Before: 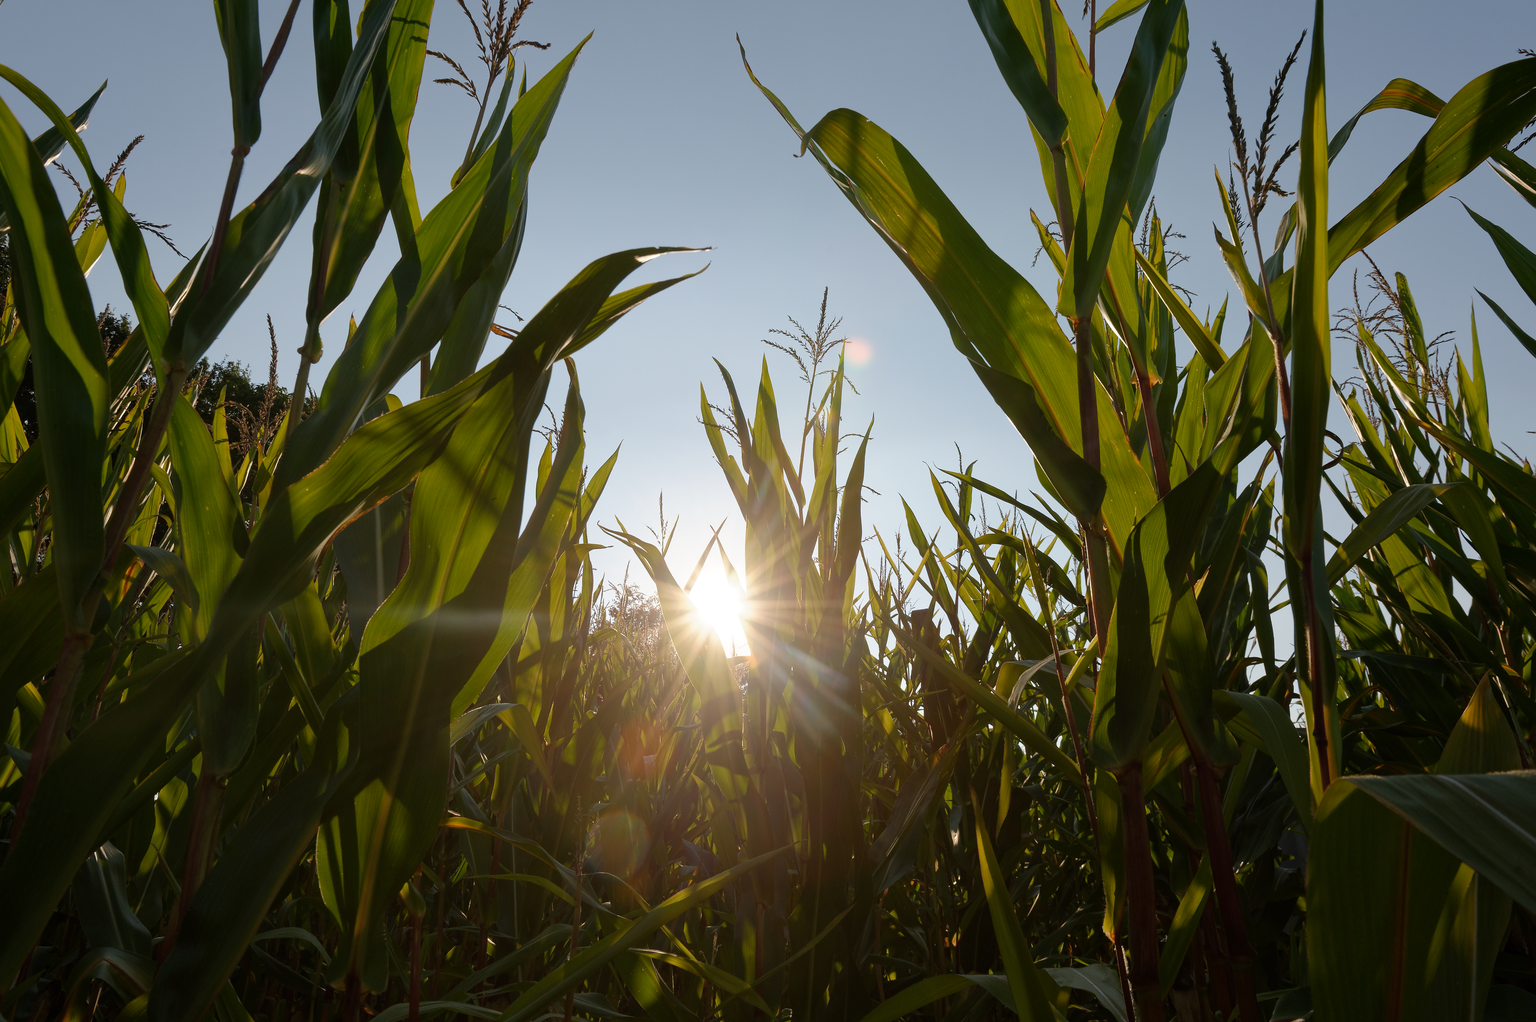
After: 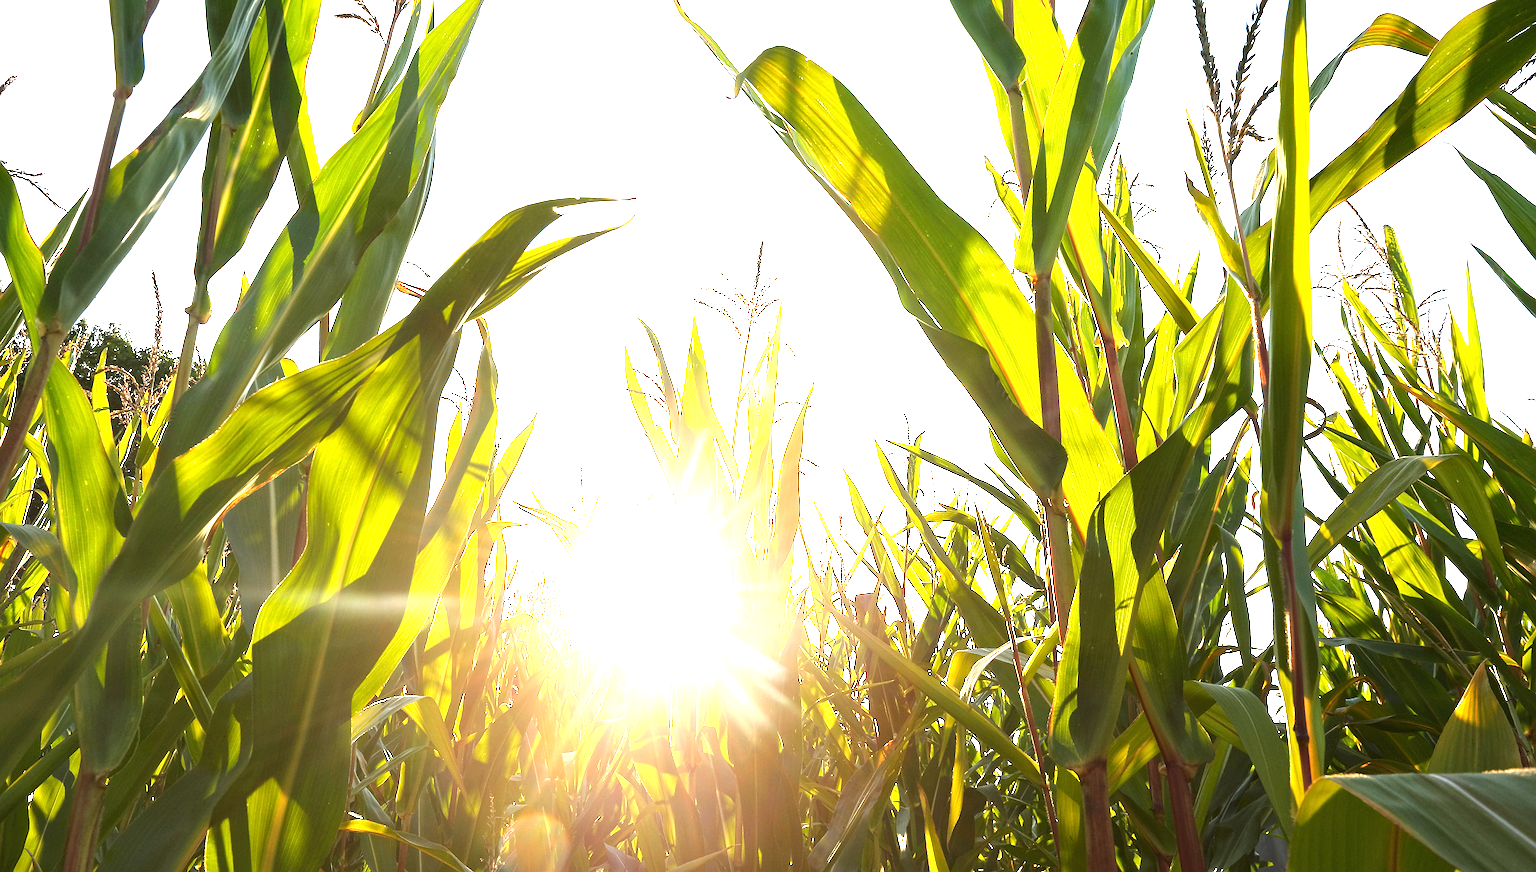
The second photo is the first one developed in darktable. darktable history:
sharpen: on, module defaults
crop: left 8.391%, top 6.55%, bottom 15.278%
exposure: exposure 2.917 EV, compensate exposure bias true, compensate highlight preservation false
